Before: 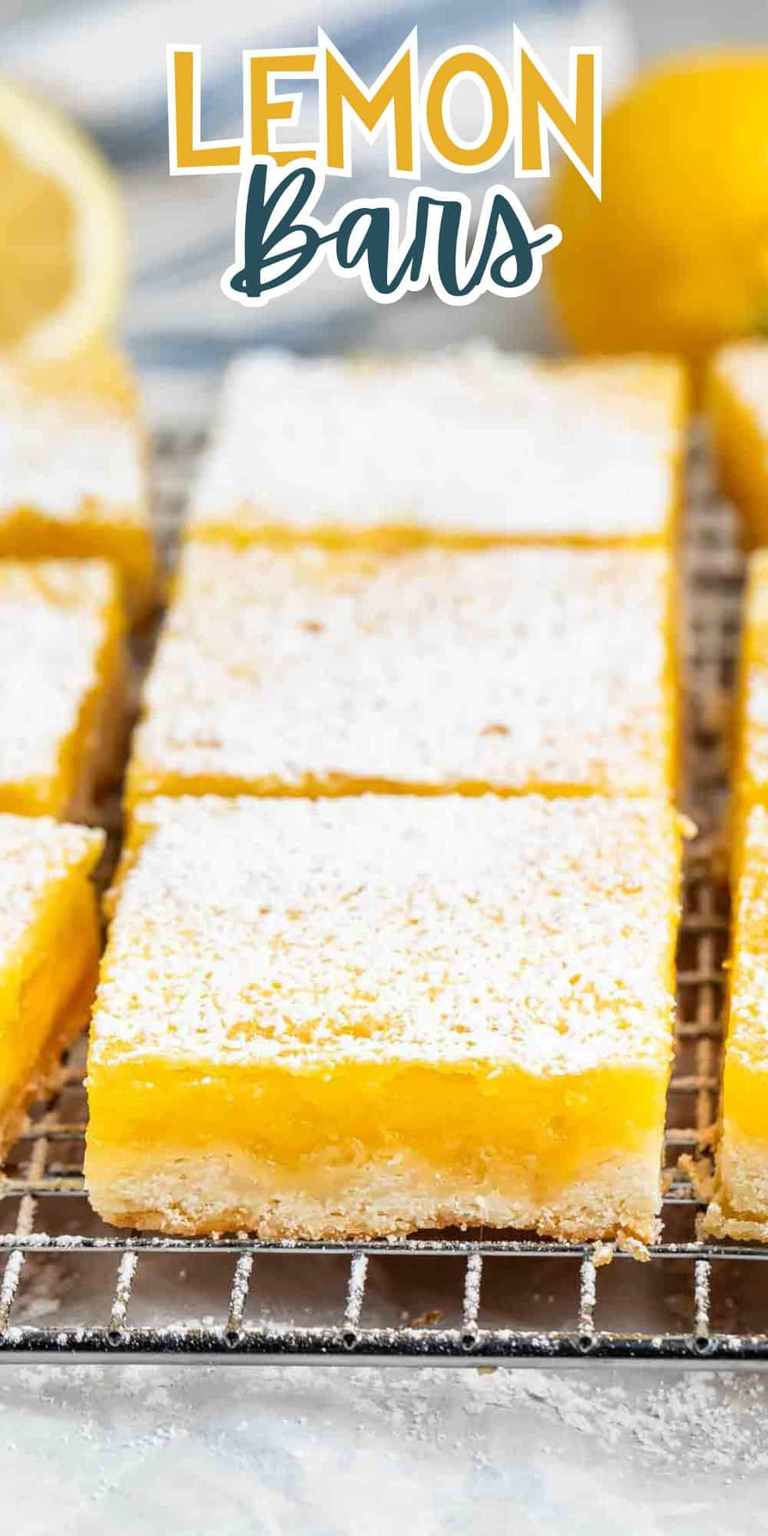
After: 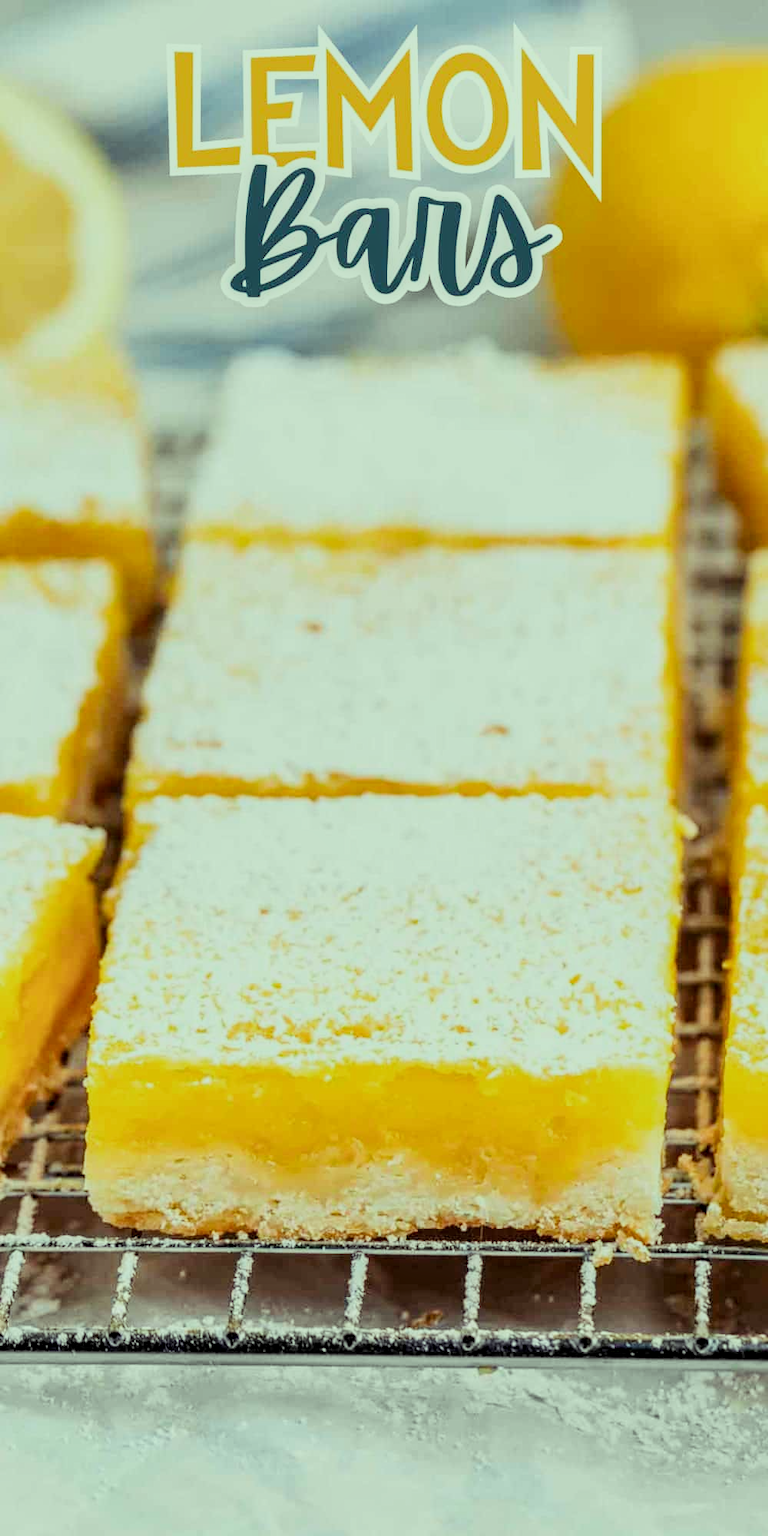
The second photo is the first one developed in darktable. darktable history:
filmic rgb: black relative exposure -7.65 EV, white relative exposure 4.56 EV, hardness 3.61, contrast in shadows safe
local contrast: detail 130%
color balance rgb: highlights gain › luminance 15.105%, highlights gain › chroma 7.038%, highlights gain › hue 126.36°, linear chroma grading › global chroma 9.999%, perceptual saturation grading › global saturation 0.728%, global vibrance -24.843%
